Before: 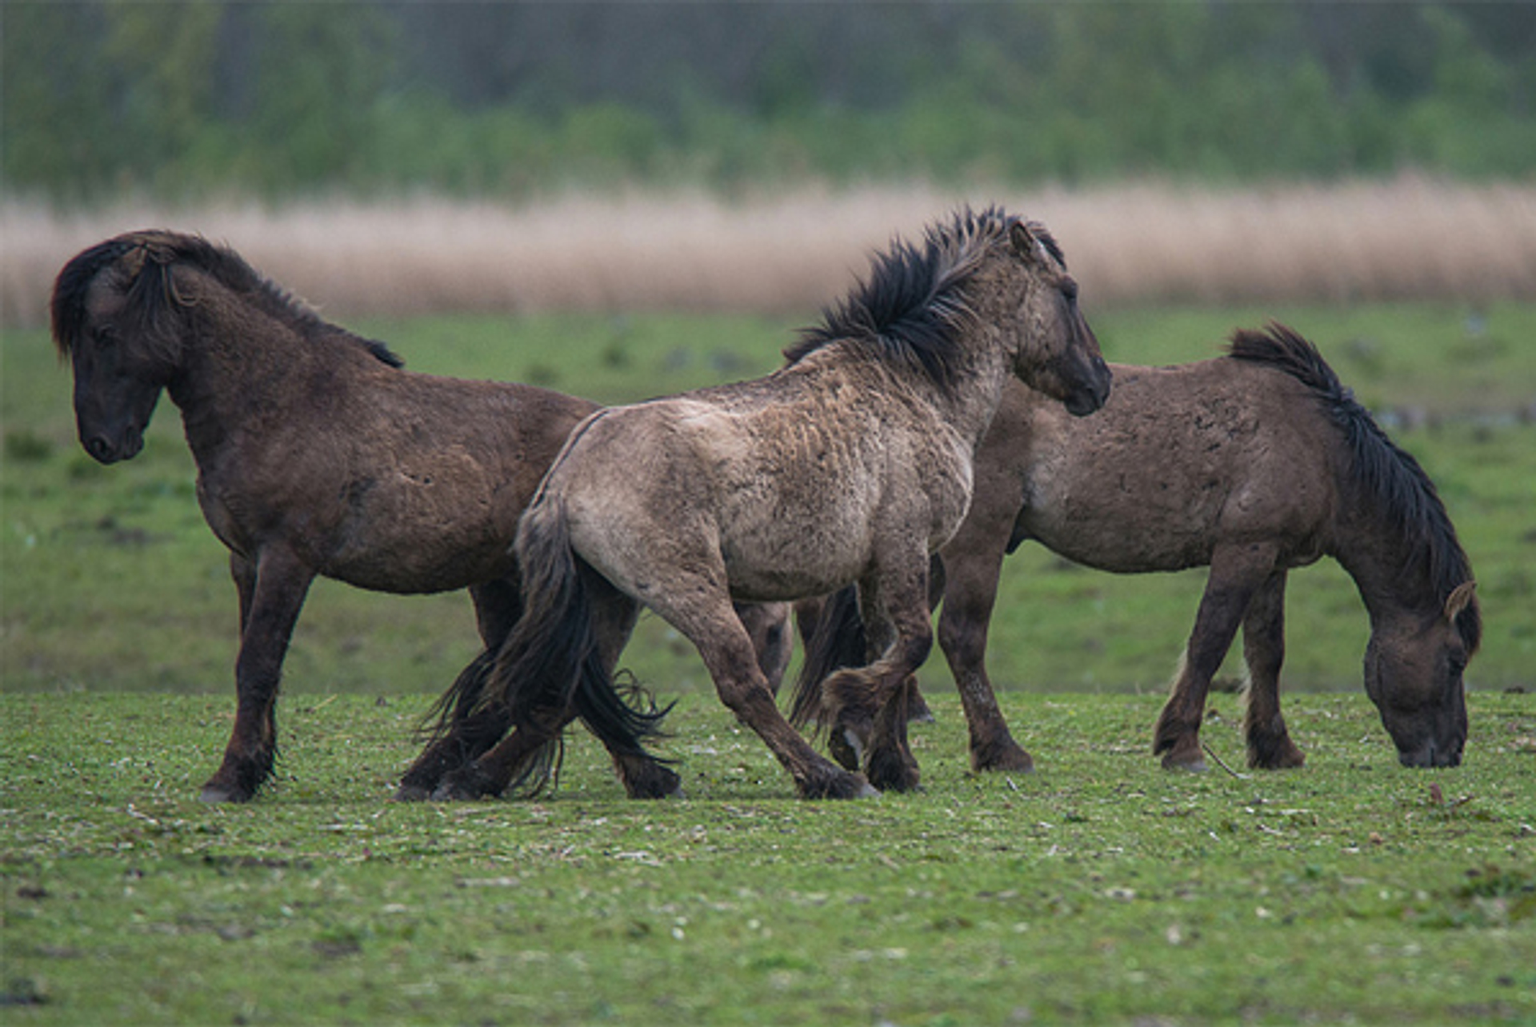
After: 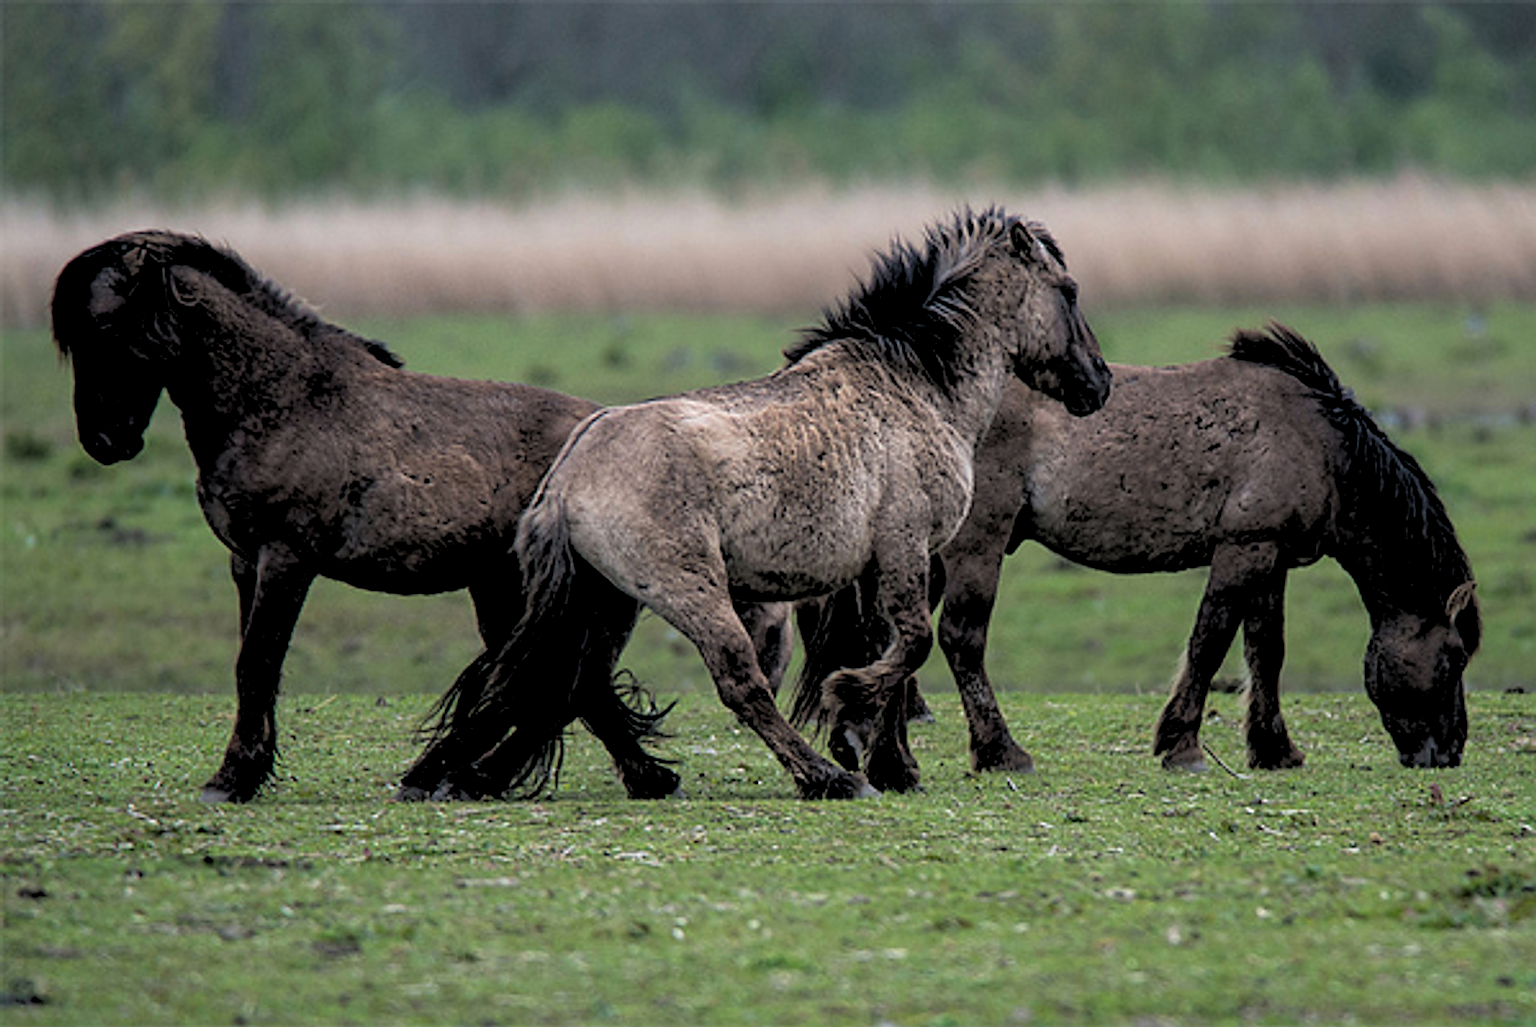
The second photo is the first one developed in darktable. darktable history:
exposure: compensate highlight preservation false
rgb levels: levels [[0.029, 0.461, 0.922], [0, 0.5, 1], [0, 0.5, 1]]
sharpen: on, module defaults
